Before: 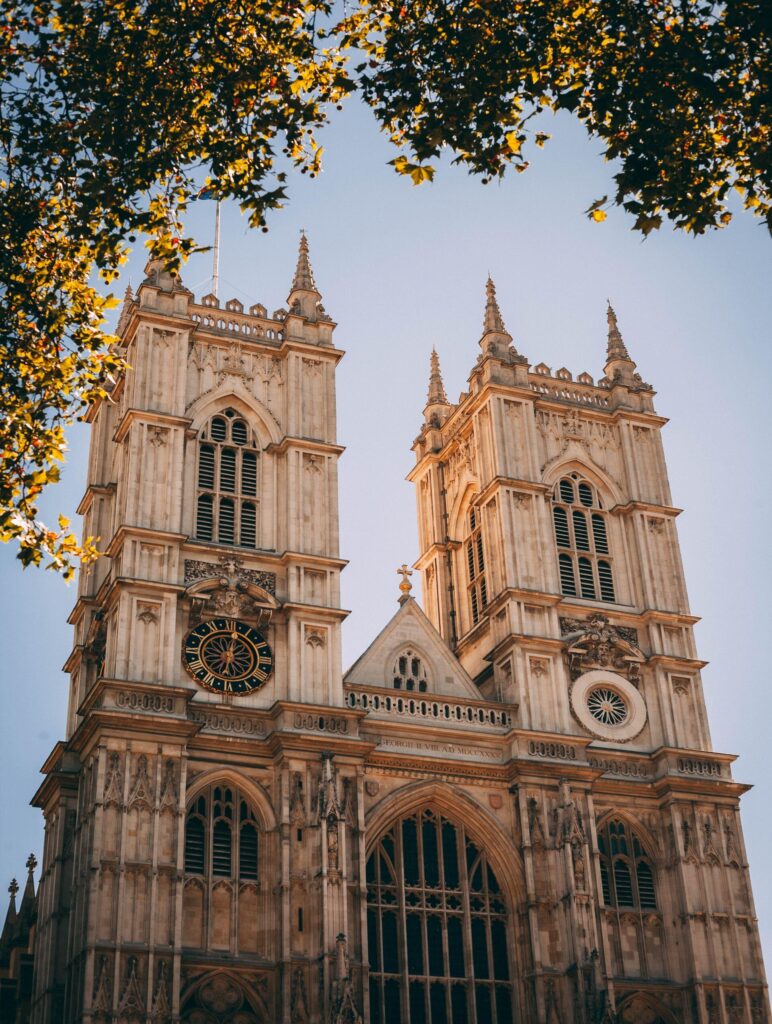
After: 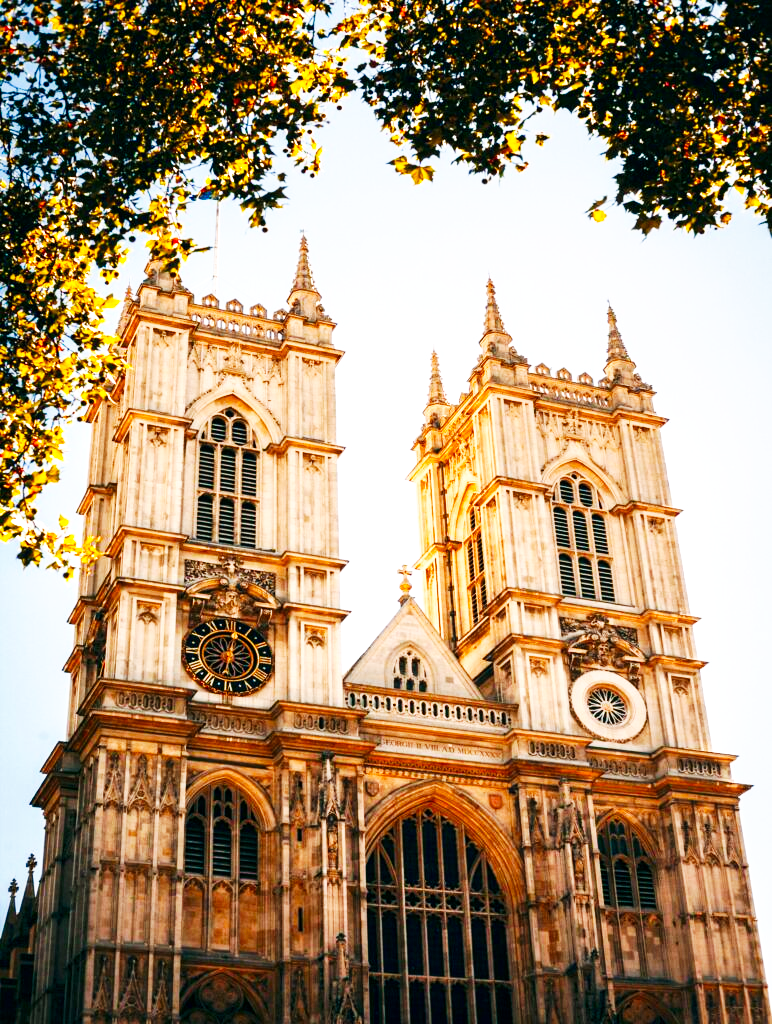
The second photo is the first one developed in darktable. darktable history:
white balance: red 1.009, blue 0.985
base curve: curves: ch0 [(0, 0) (0.007, 0.004) (0.027, 0.03) (0.046, 0.07) (0.207, 0.54) (0.442, 0.872) (0.673, 0.972) (1, 1)], preserve colors none
local contrast: highlights 100%, shadows 100%, detail 120%, midtone range 0.2
color balance rgb: linear chroma grading › shadows 16%, perceptual saturation grading › global saturation 8%, perceptual saturation grading › shadows 4%, perceptual brilliance grading › global brilliance 2%, perceptual brilliance grading › highlights 8%, perceptual brilliance grading › shadows -4%, global vibrance 16%, saturation formula JzAzBz (2021)
